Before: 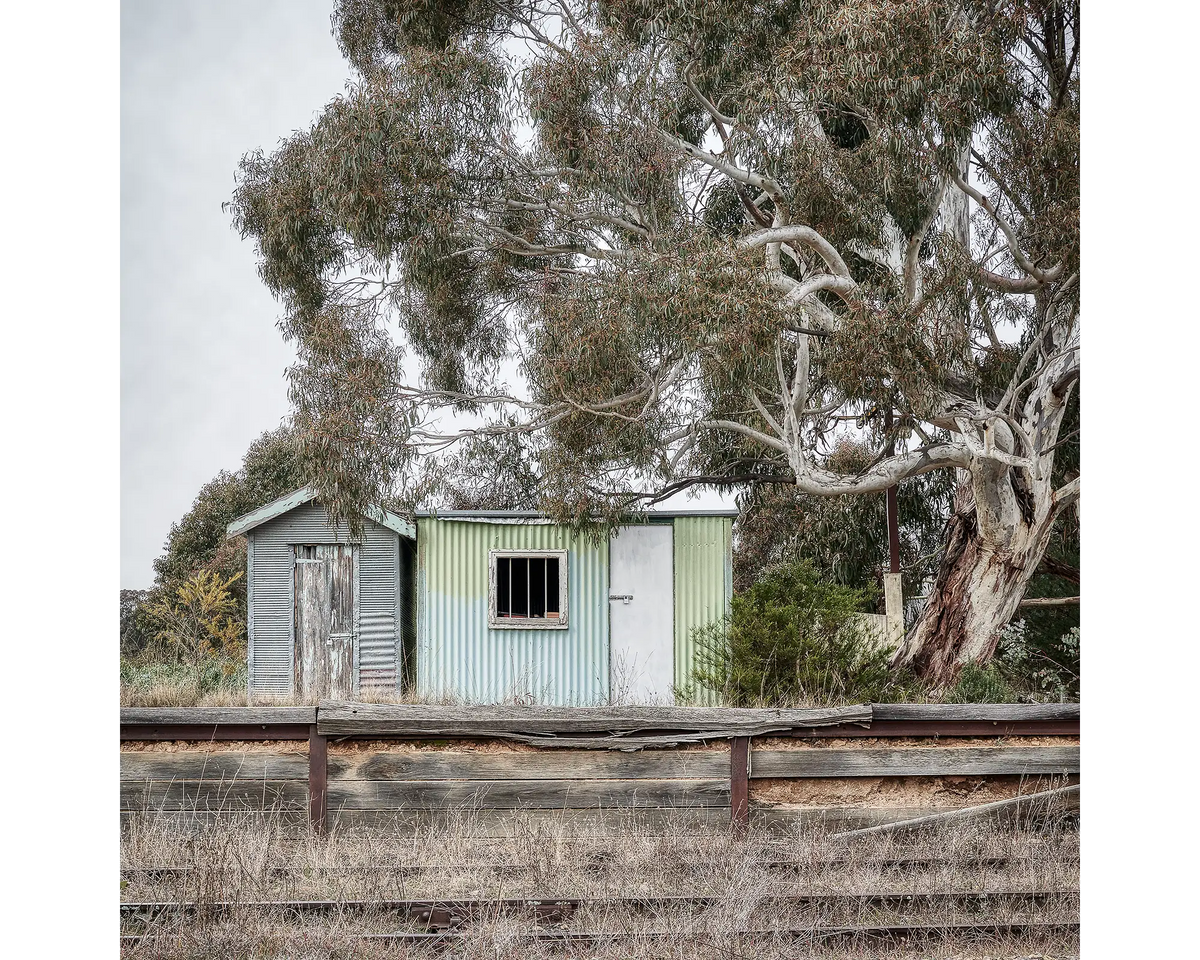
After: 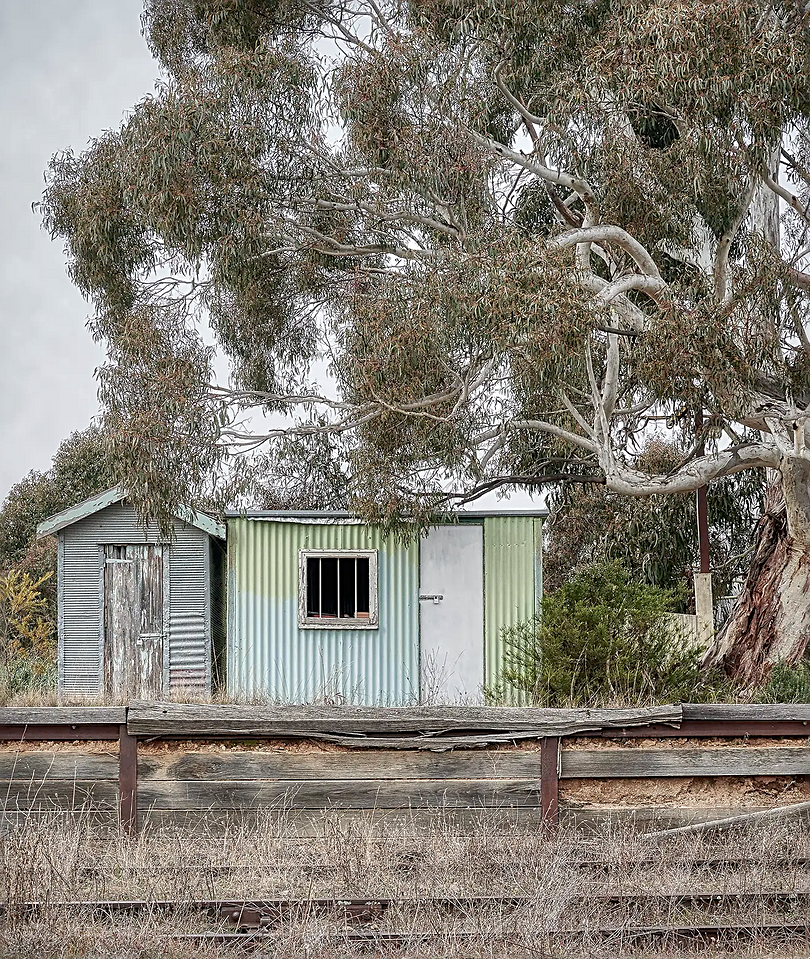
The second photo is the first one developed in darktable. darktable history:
crop and rotate: left 15.879%, right 16.555%
sharpen: on, module defaults
shadows and highlights: on, module defaults
